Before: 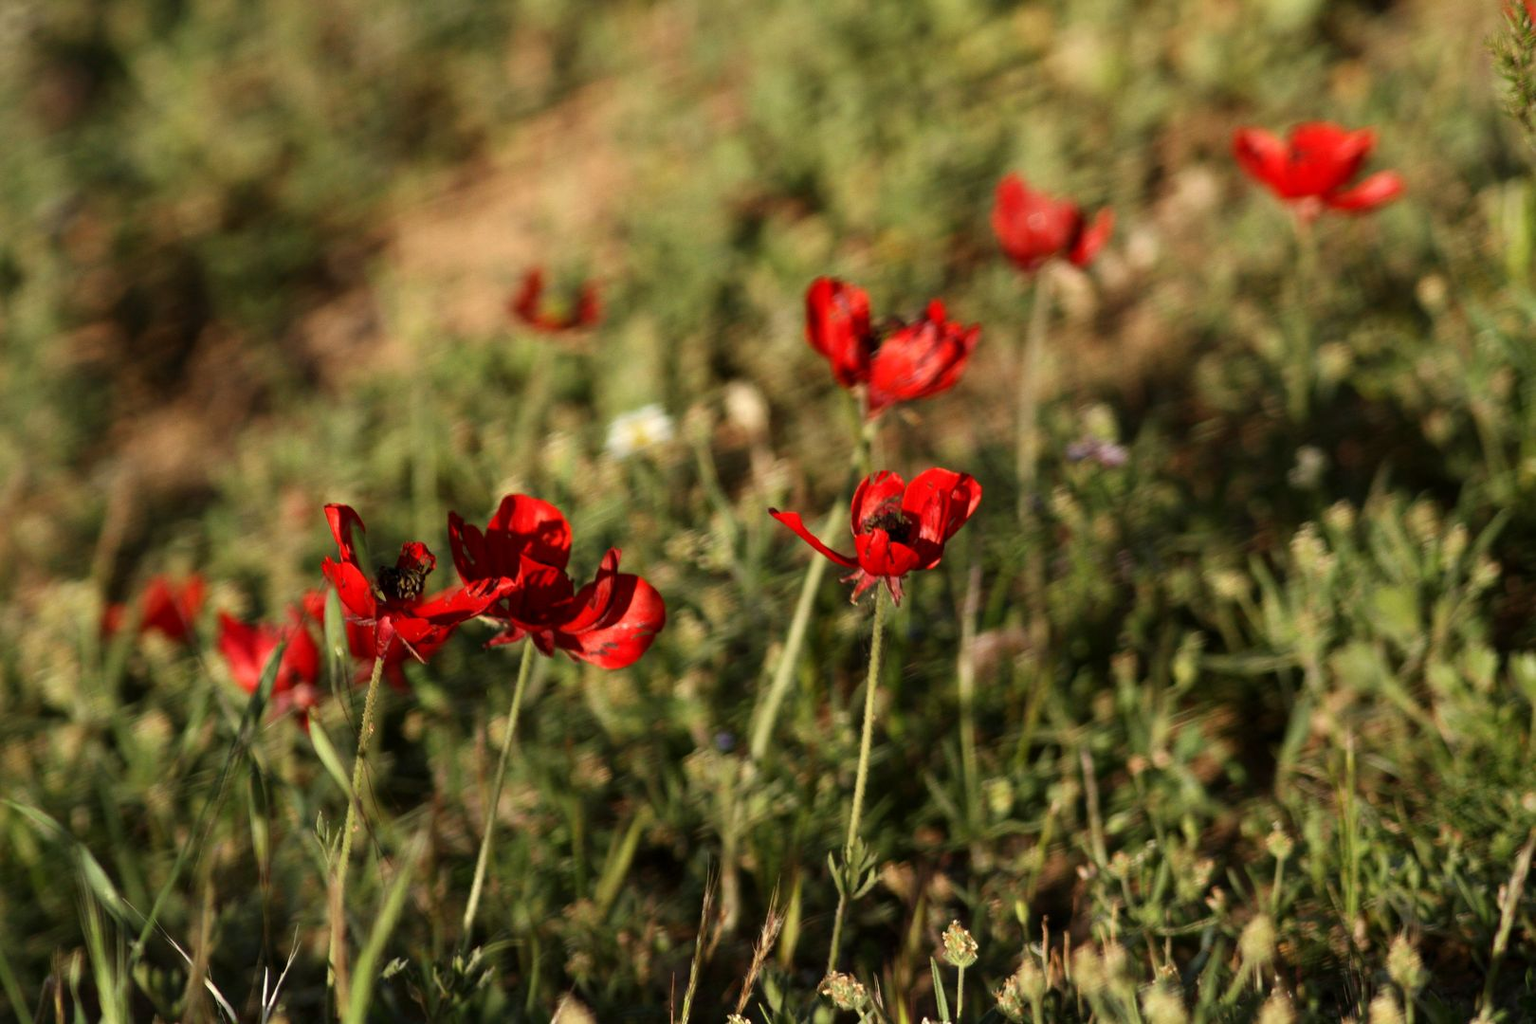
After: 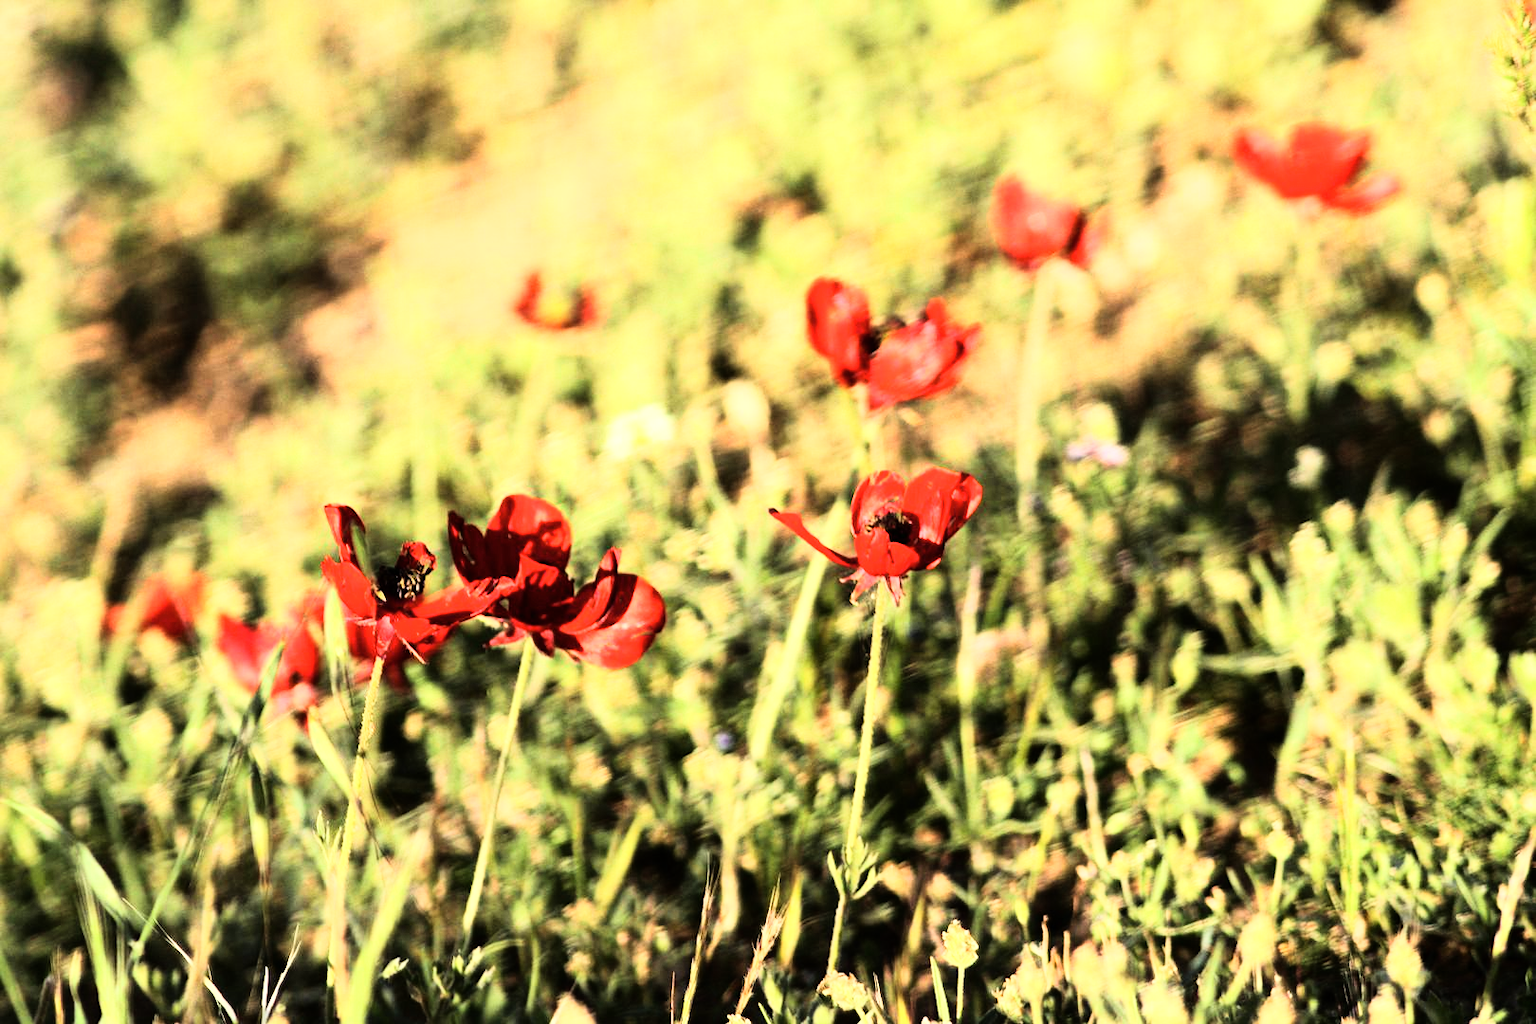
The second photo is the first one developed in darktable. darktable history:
contrast brightness saturation: saturation -0.05
exposure: black level correction 0, exposure 1.1 EV, compensate exposure bias true, compensate highlight preservation false
rgb curve: curves: ch0 [(0, 0) (0.21, 0.15) (0.24, 0.21) (0.5, 0.75) (0.75, 0.96) (0.89, 0.99) (1, 1)]; ch1 [(0, 0.02) (0.21, 0.13) (0.25, 0.2) (0.5, 0.67) (0.75, 0.9) (0.89, 0.97) (1, 1)]; ch2 [(0, 0.02) (0.21, 0.13) (0.25, 0.2) (0.5, 0.67) (0.75, 0.9) (0.89, 0.97) (1, 1)], compensate middle gray true
